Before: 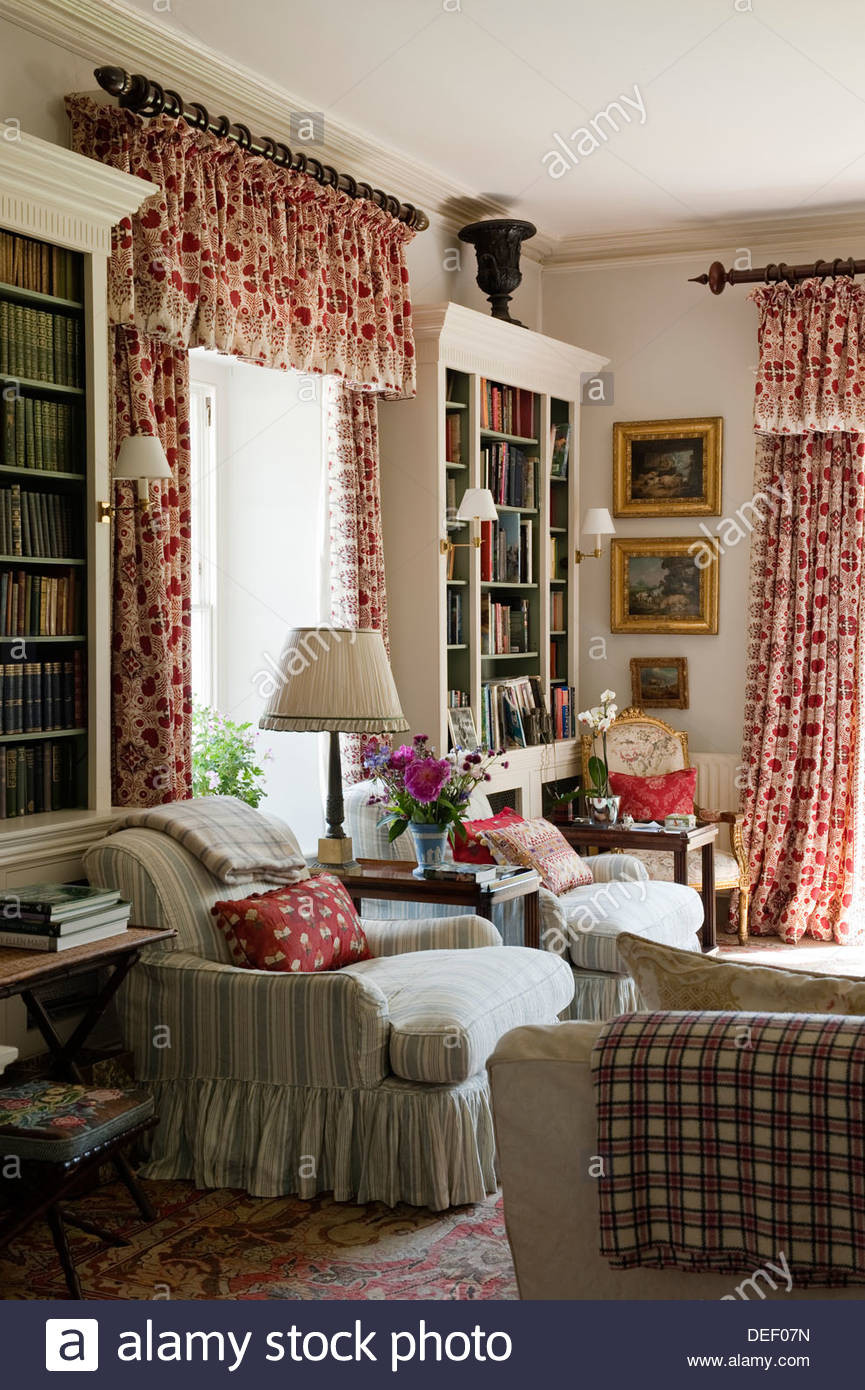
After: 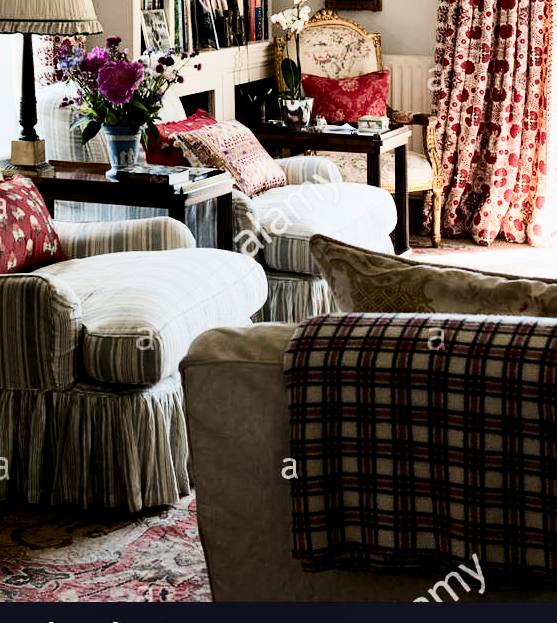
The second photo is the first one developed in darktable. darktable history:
filmic rgb: black relative exposure -4 EV, white relative exposure 3 EV, hardness 3.02, contrast 1.4
crop and rotate: left 35.509%, top 50.238%, bottom 4.934%
shadows and highlights: shadows 32, highlights -32, soften with gaussian
contrast brightness saturation: contrast 0.28
